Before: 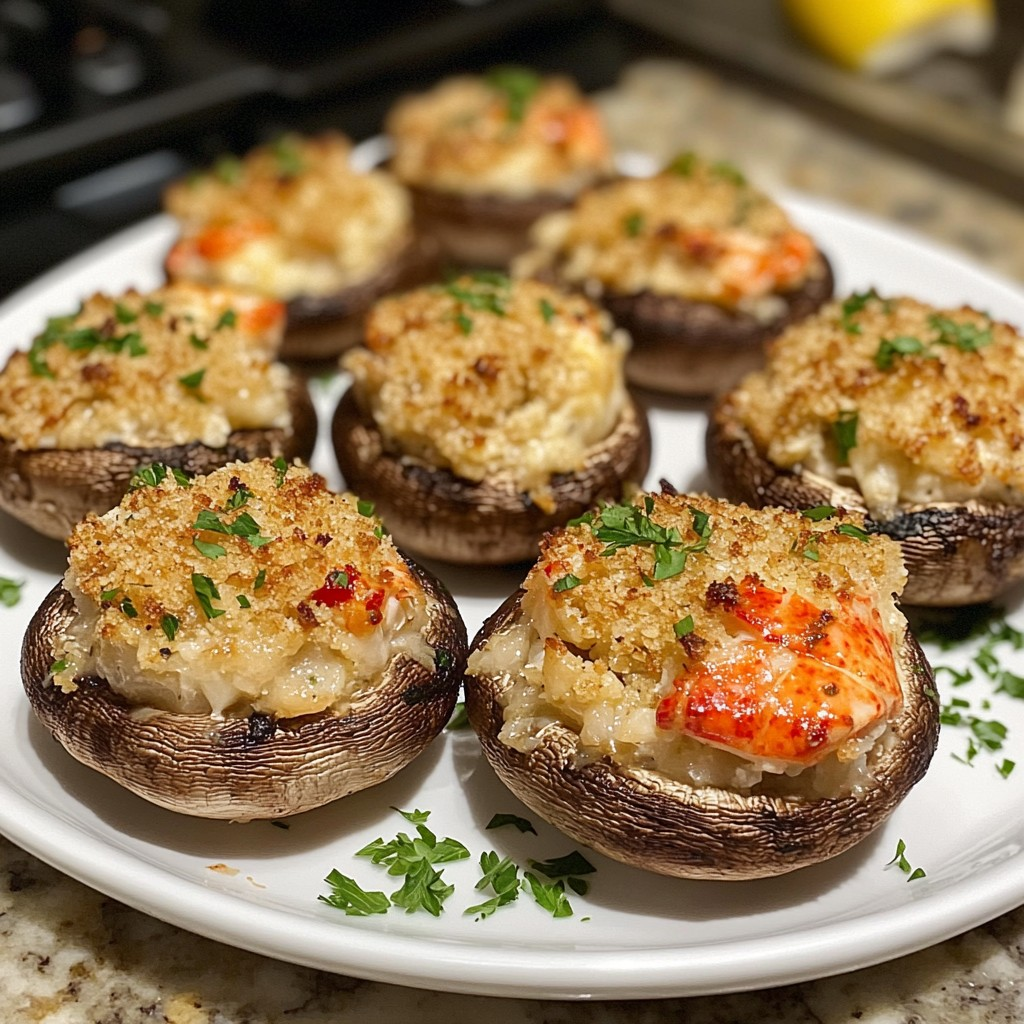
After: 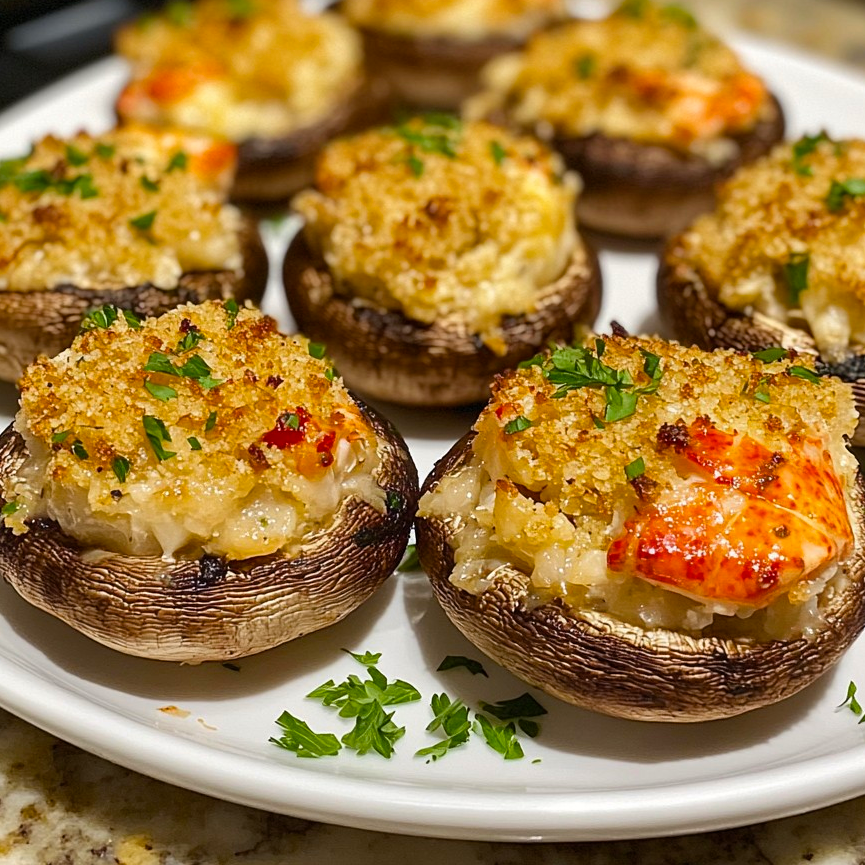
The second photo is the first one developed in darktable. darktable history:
crop and rotate: left 4.842%, top 15.51%, right 10.668%
color balance rgb: perceptual saturation grading › global saturation 20%, global vibrance 20%
